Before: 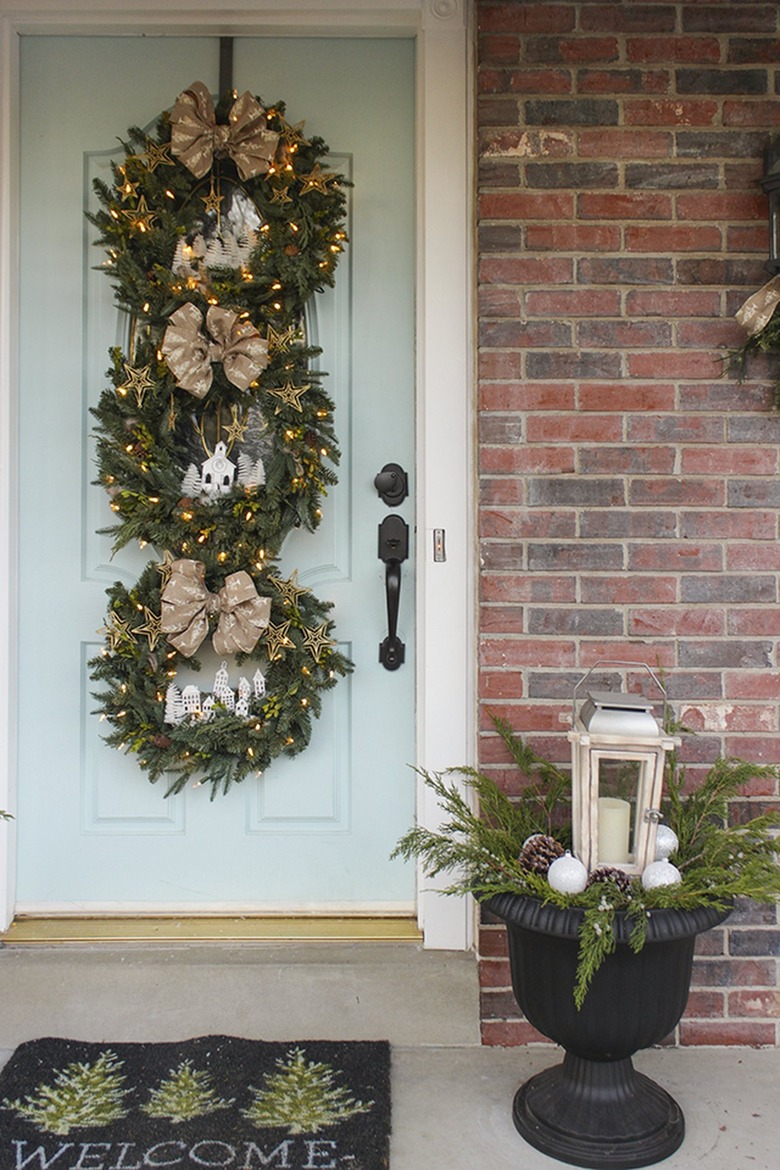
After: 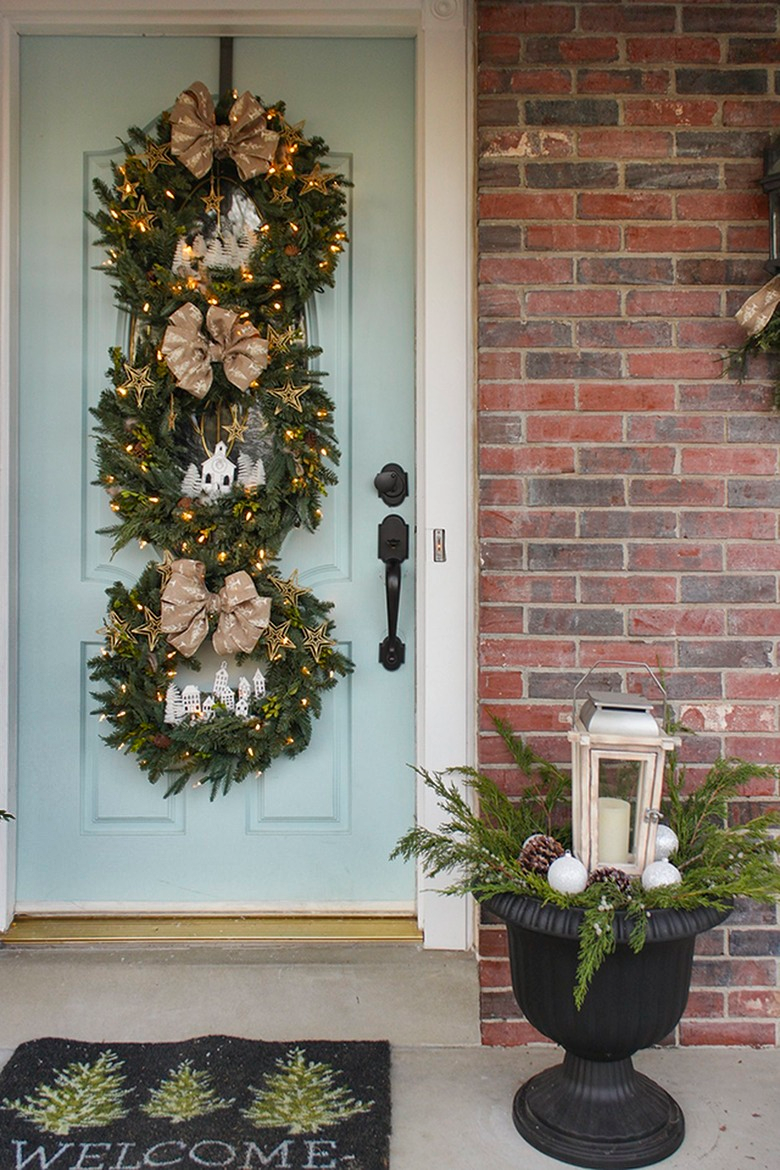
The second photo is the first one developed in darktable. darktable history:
shadows and highlights: shadows 18.89, highlights -84.56, soften with gaussian
